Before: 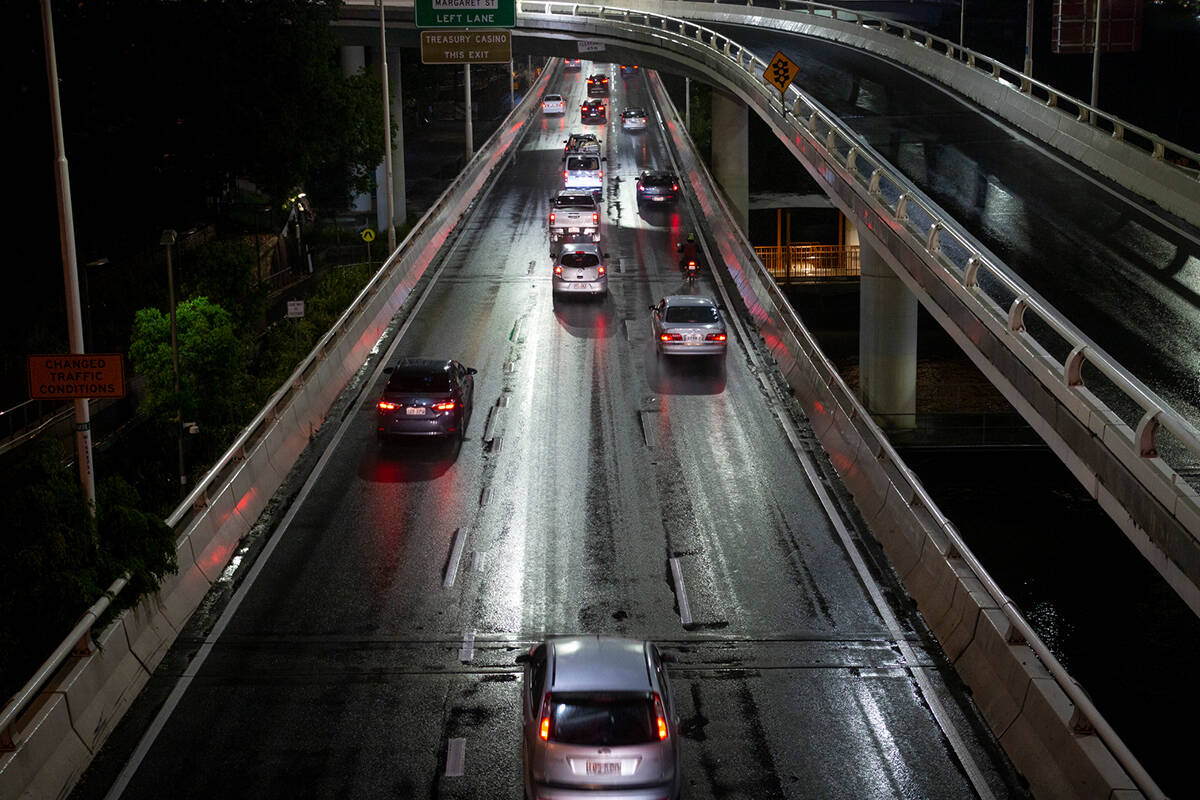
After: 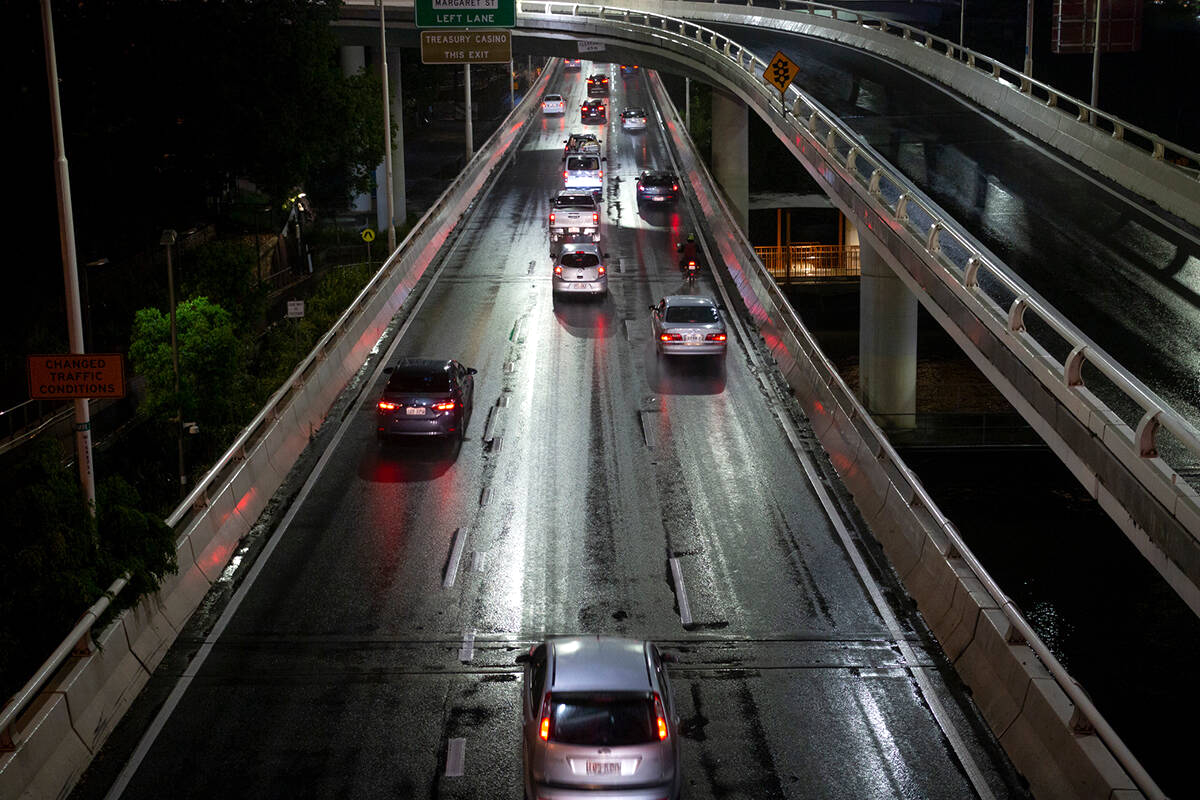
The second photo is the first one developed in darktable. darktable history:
exposure: exposure 0.135 EV, compensate highlight preservation false
